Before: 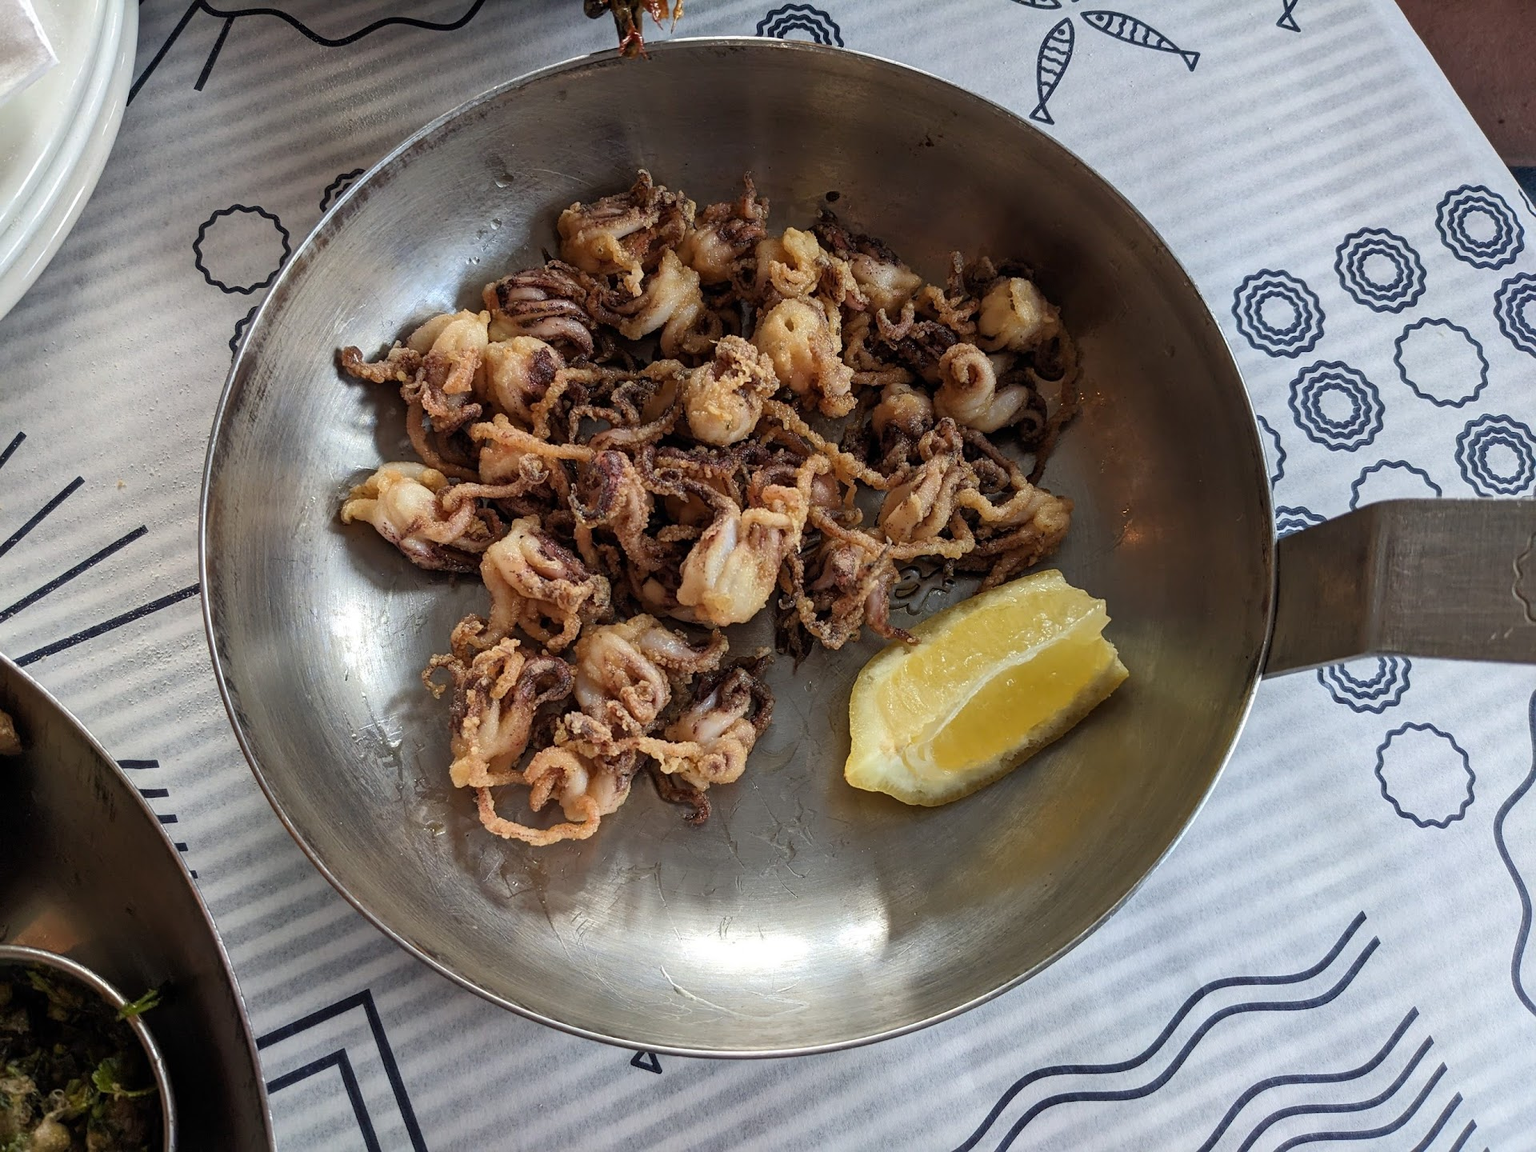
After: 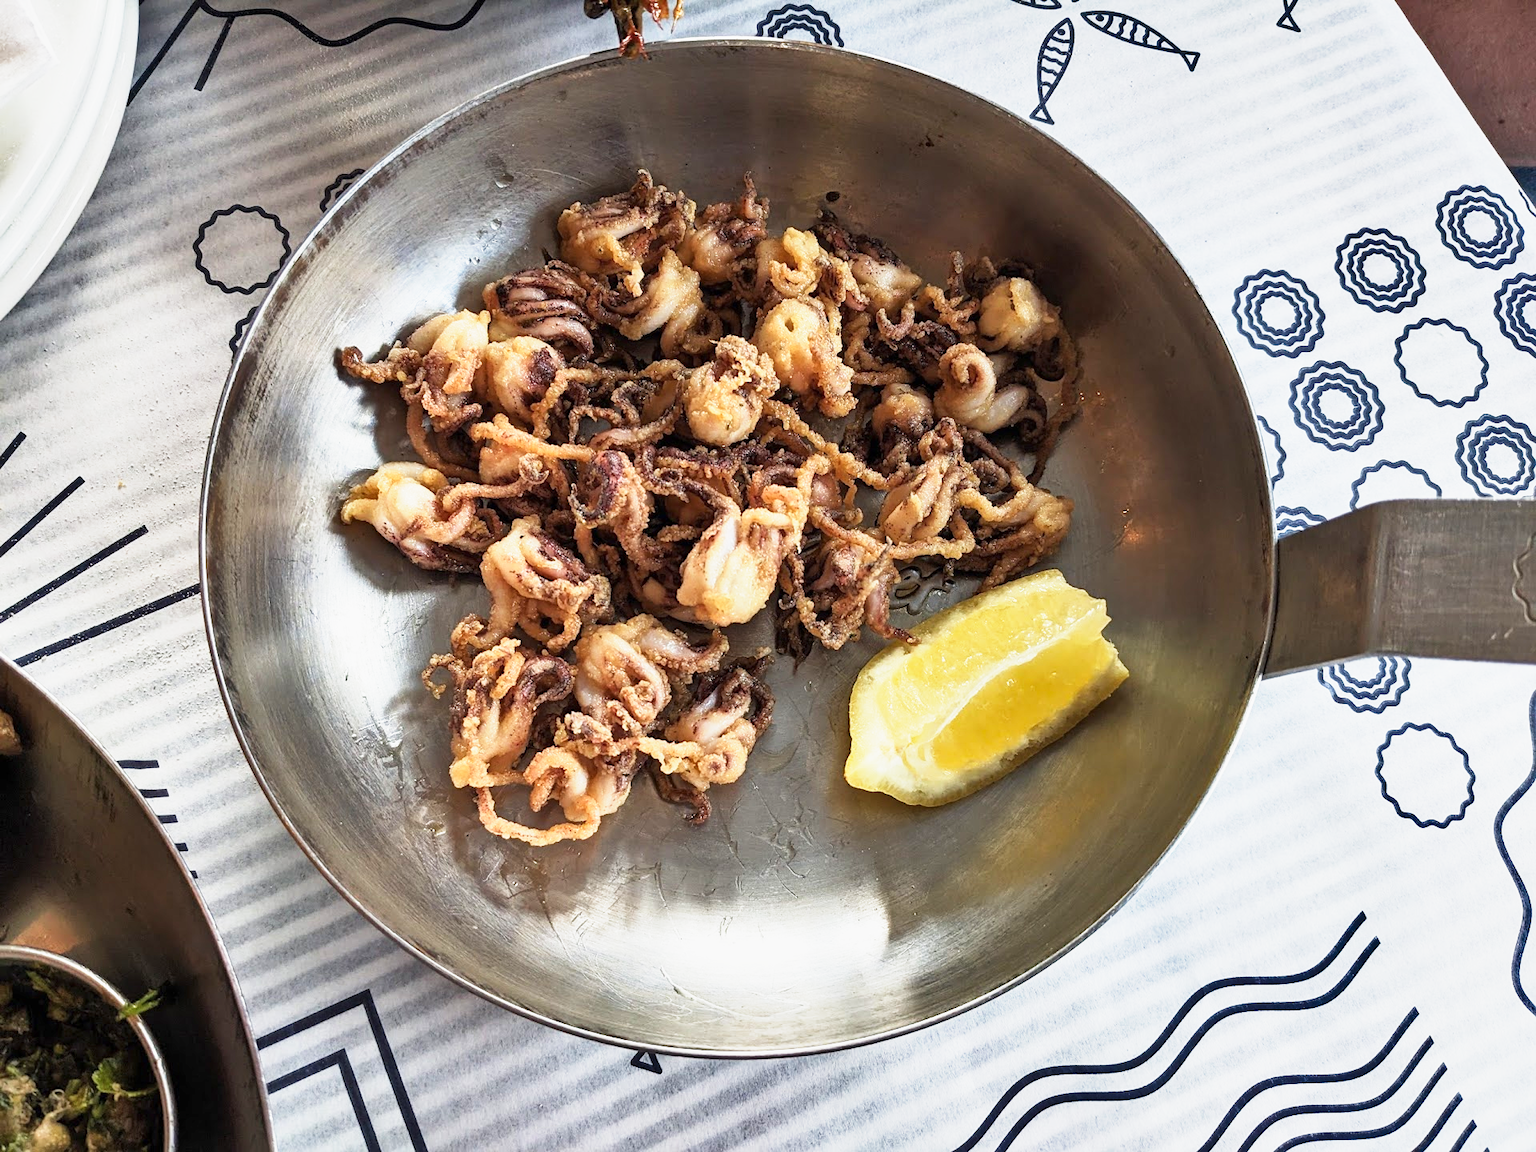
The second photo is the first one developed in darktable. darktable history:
base curve: curves: ch0 [(0, 0) (0.495, 0.917) (1, 1)], preserve colors none
color balance rgb: global vibrance -1%, saturation formula JzAzBz (2021)
shadows and highlights: shadows 43.71, white point adjustment -1.46, soften with gaussian
